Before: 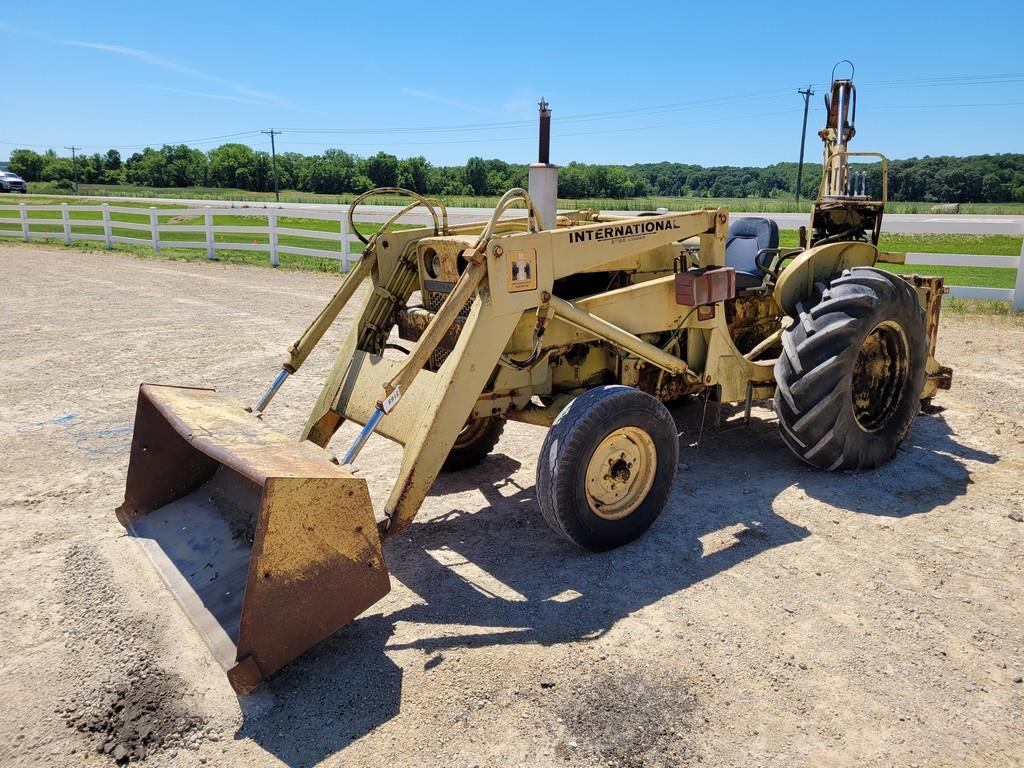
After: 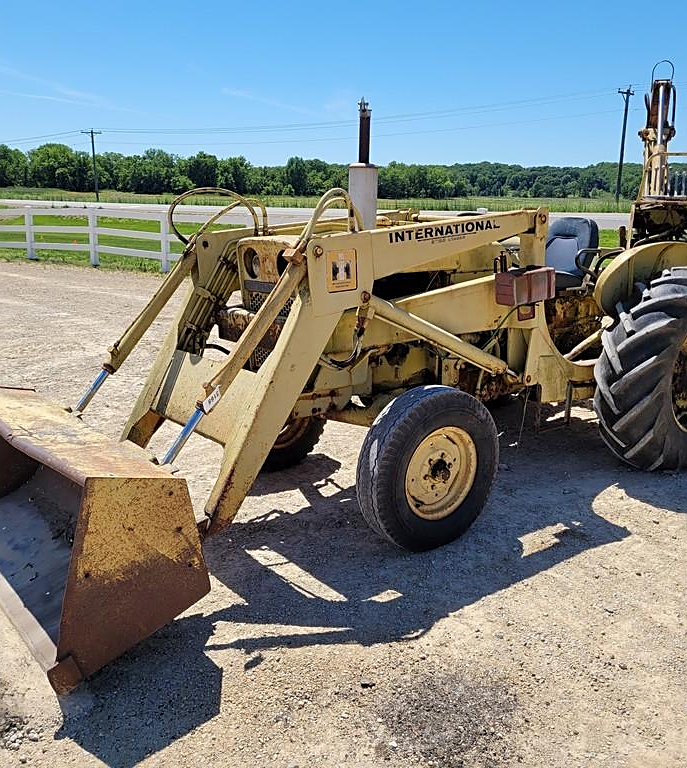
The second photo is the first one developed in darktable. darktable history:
crop and rotate: left 17.665%, right 15.187%
sharpen: on, module defaults
